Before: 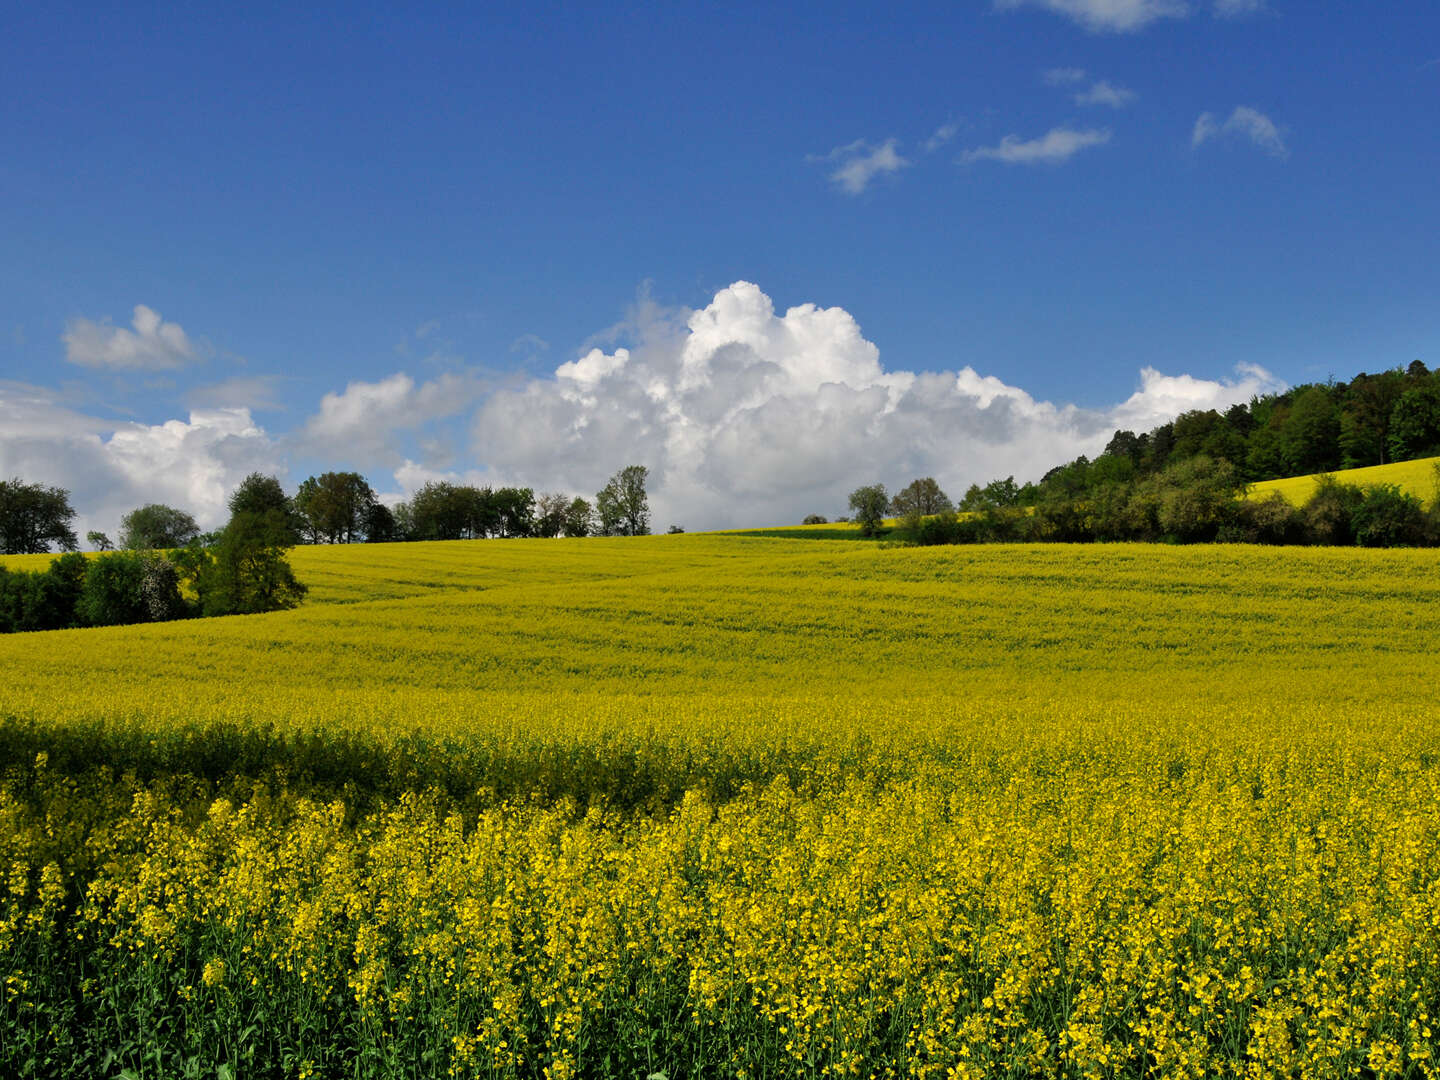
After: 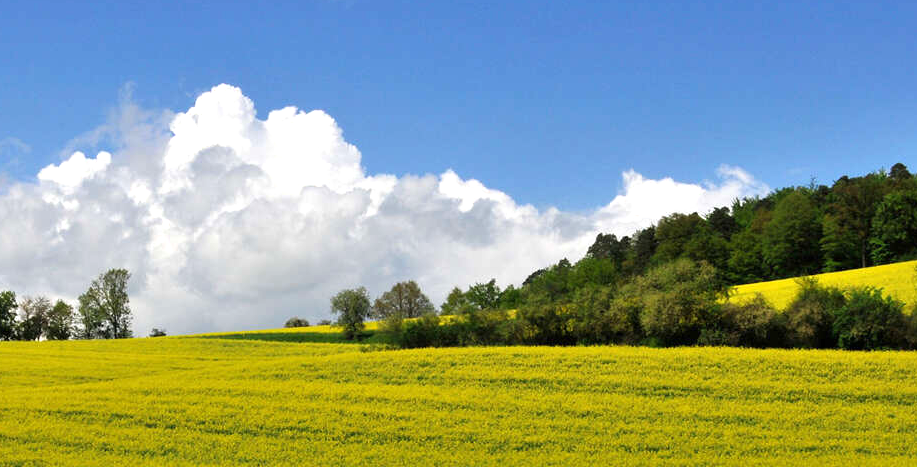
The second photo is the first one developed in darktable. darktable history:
crop: left 36.005%, top 18.293%, right 0.31%, bottom 38.444%
exposure: black level correction 0, exposure 0.7 EV, compensate exposure bias true, compensate highlight preservation false
